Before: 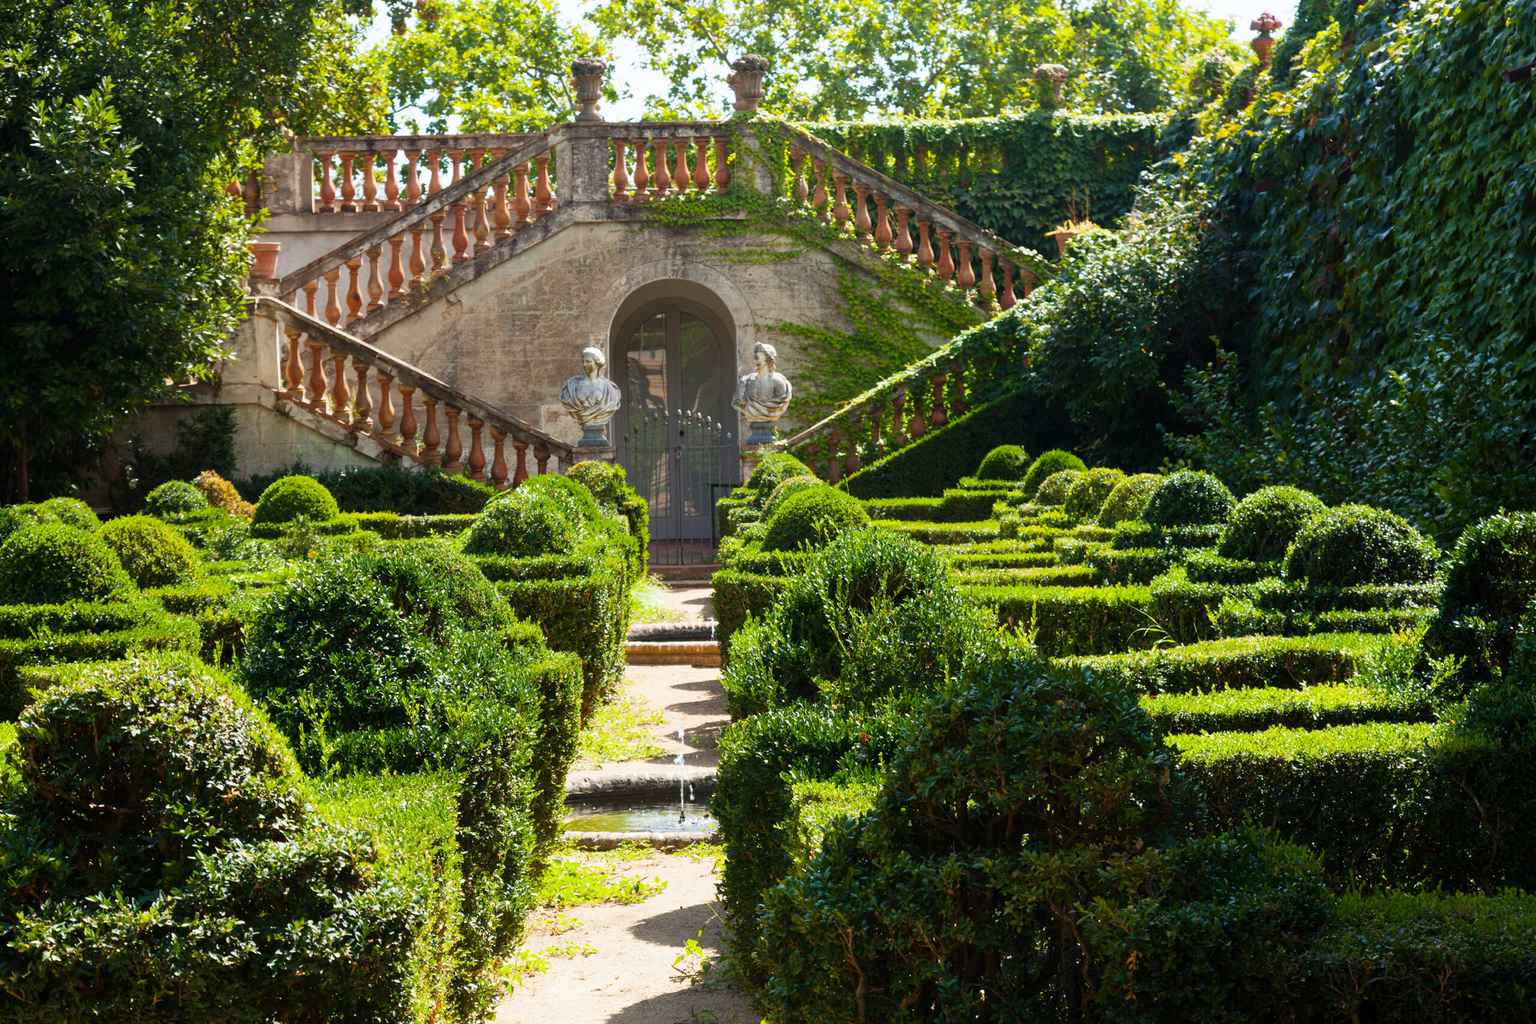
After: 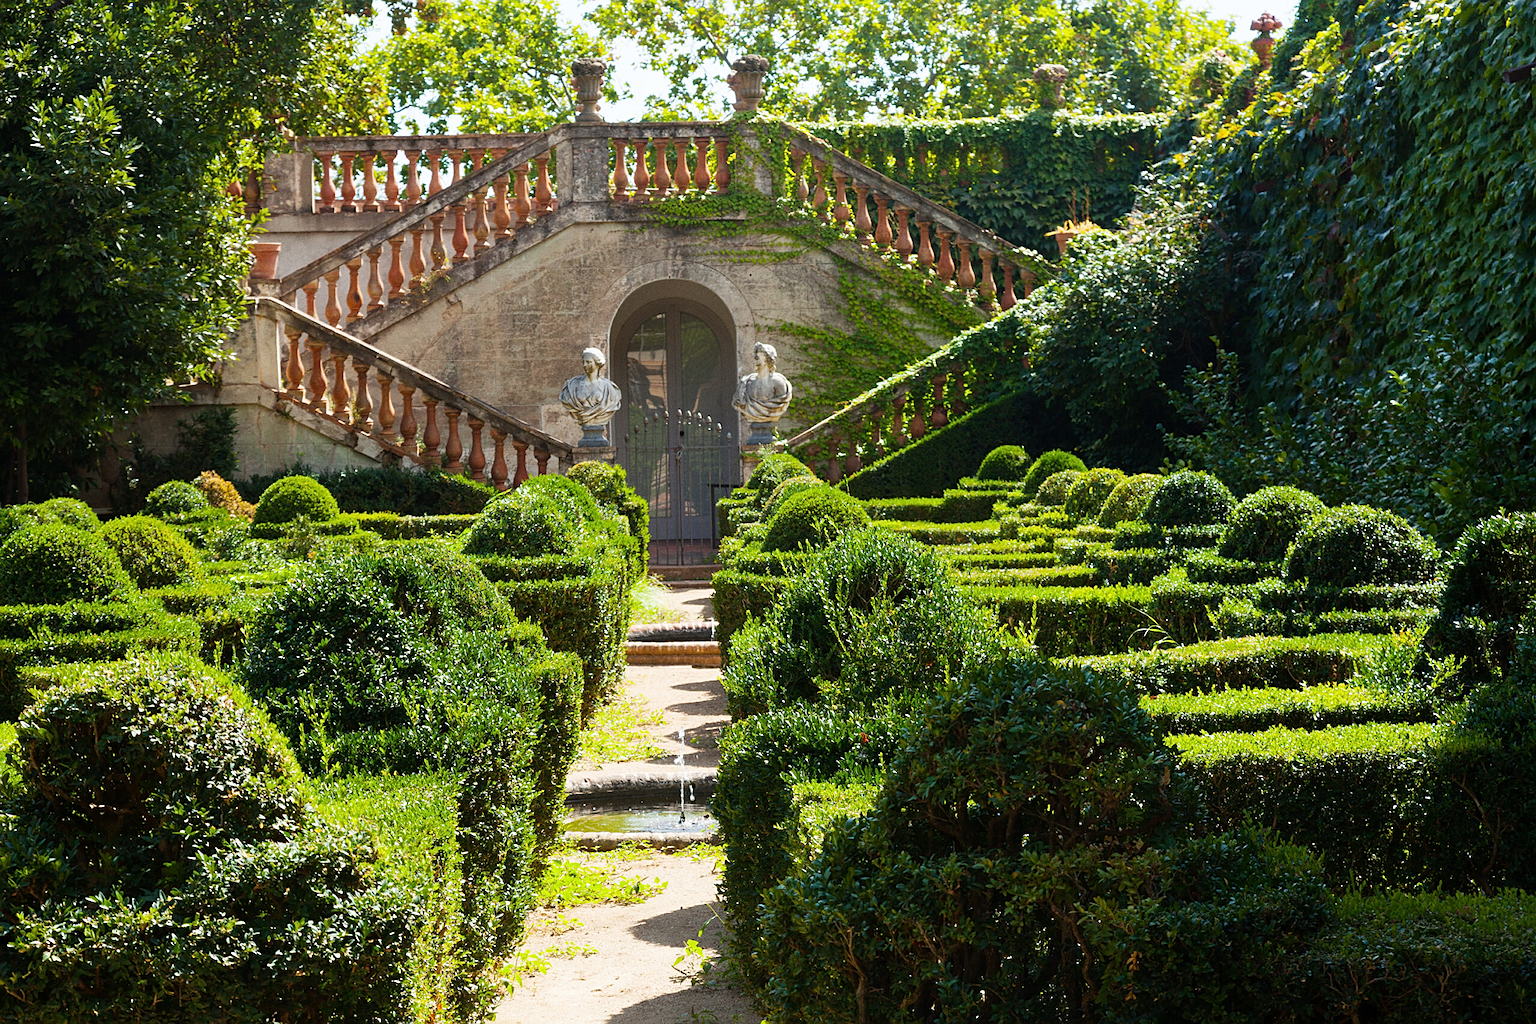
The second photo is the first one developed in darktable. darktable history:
grain: coarseness 3.21 ISO
sharpen: on, module defaults
